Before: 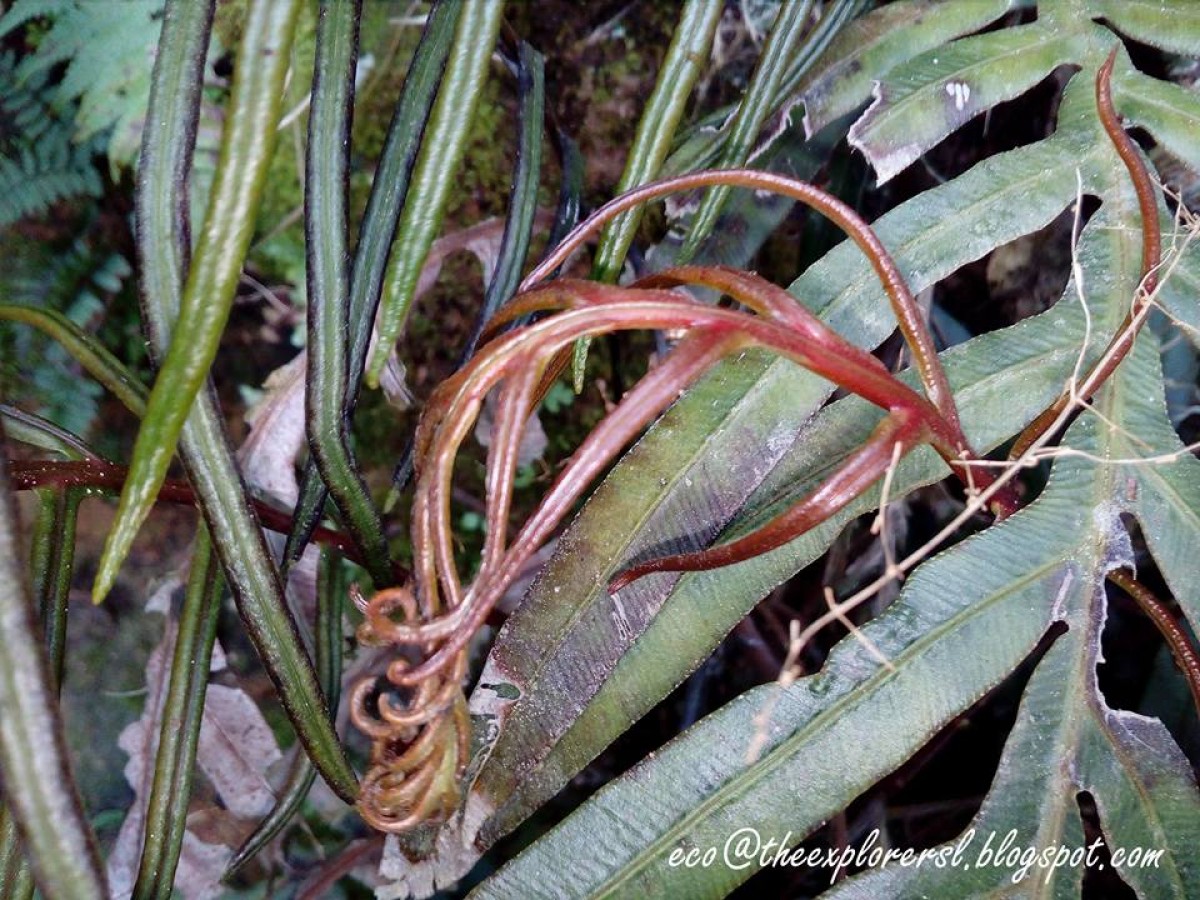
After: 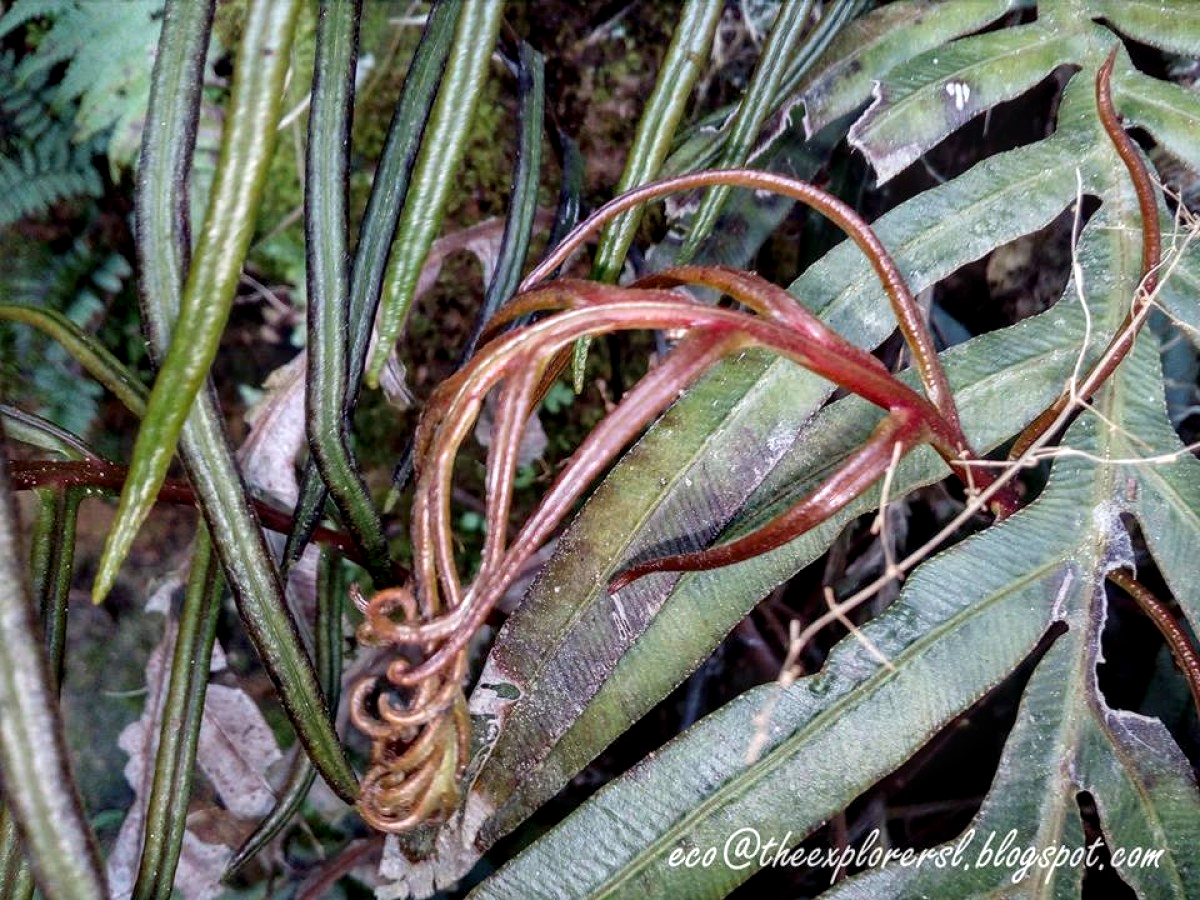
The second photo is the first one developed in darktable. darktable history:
local contrast: highlights 62%, detail 143%, midtone range 0.434
